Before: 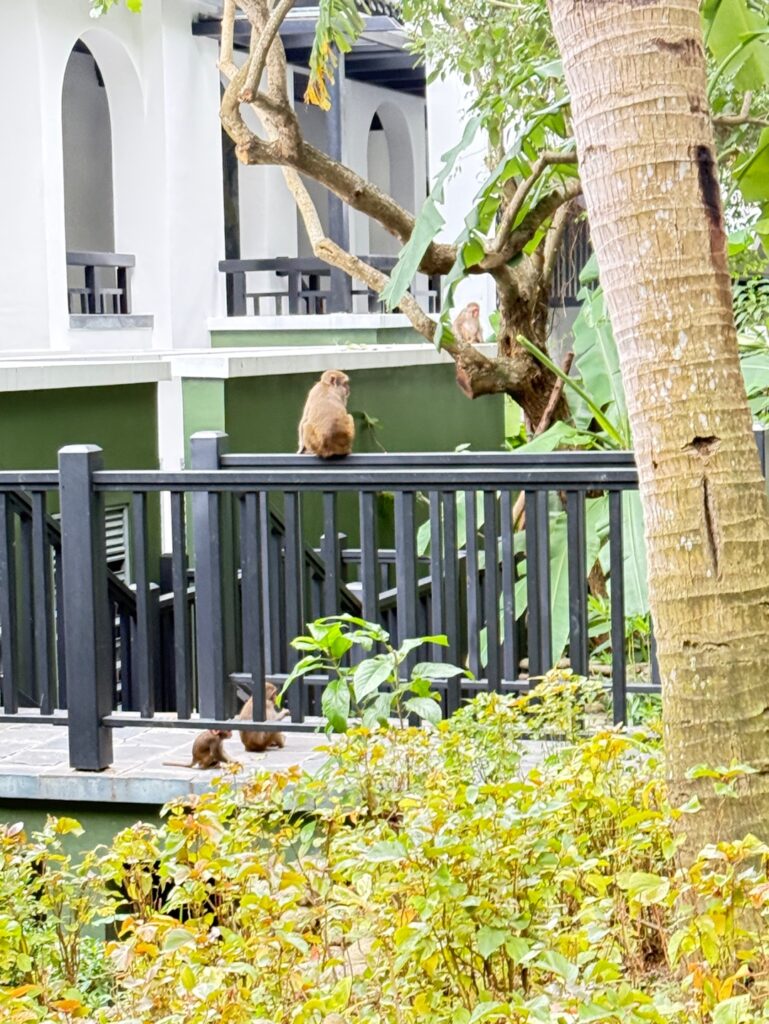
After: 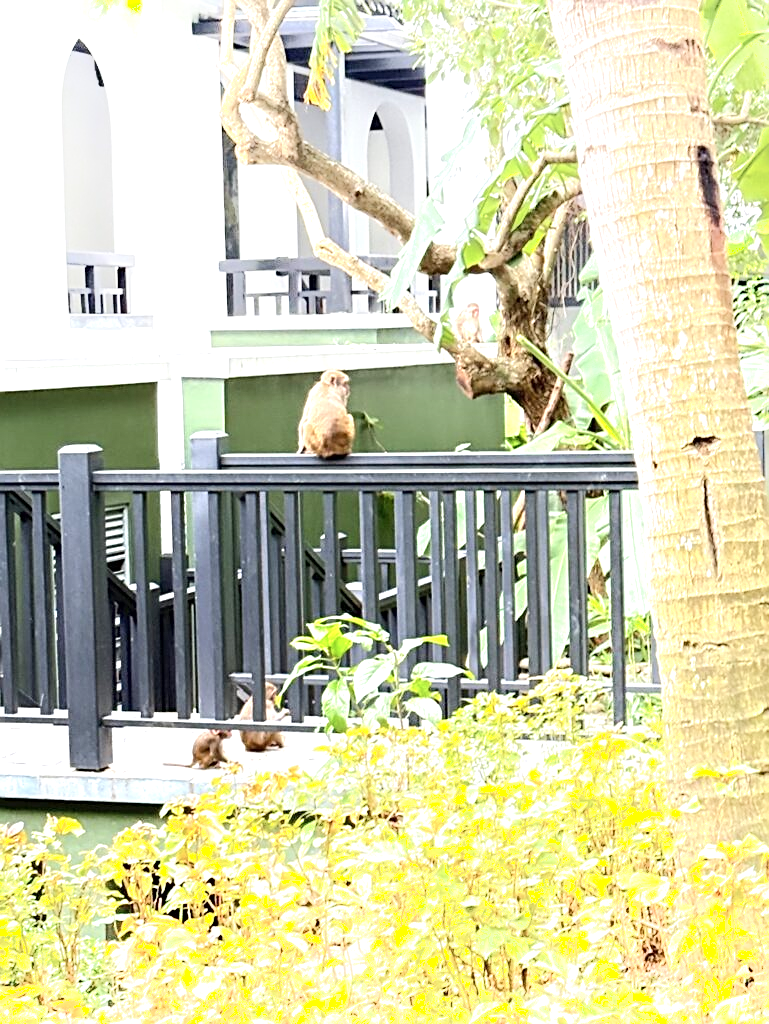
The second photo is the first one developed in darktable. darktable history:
contrast brightness saturation: saturation -0.069
exposure: exposure 0.769 EV, compensate exposure bias true, compensate highlight preservation false
sharpen: amount 0.554
shadows and highlights: shadows -23.5, highlights 44.92, soften with gaussian
